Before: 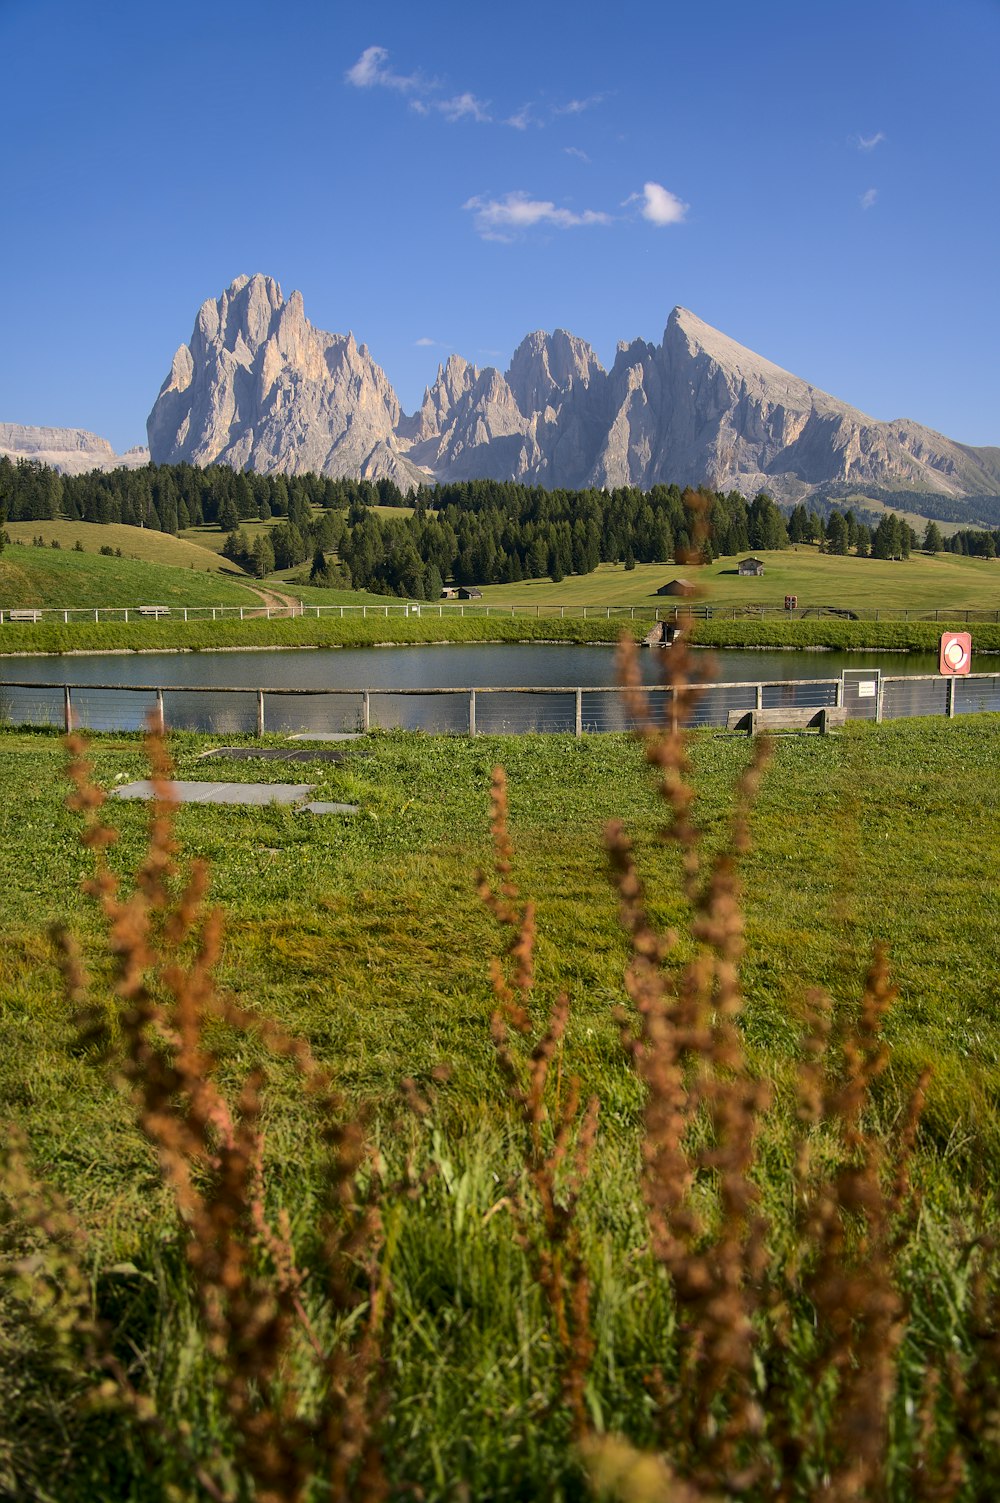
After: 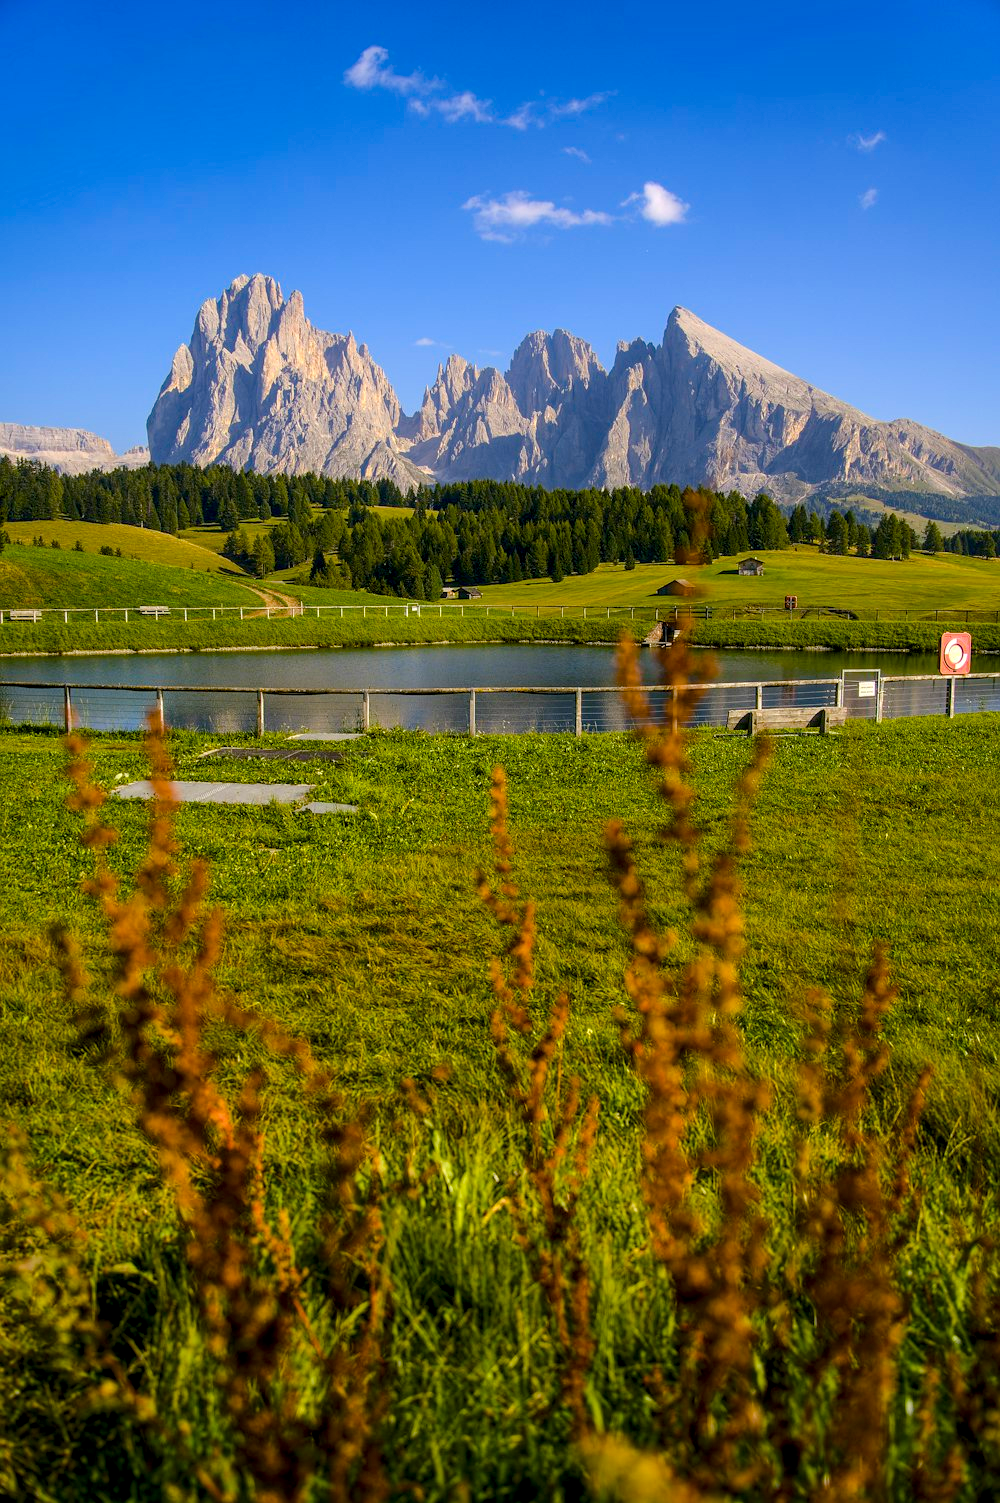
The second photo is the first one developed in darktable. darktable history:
color balance rgb: perceptual saturation grading › global saturation 35%, perceptual saturation grading › highlights -25%, perceptual saturation grading › shadows 50%
local contrast: detail 130%
color balance: output saturation 120%
